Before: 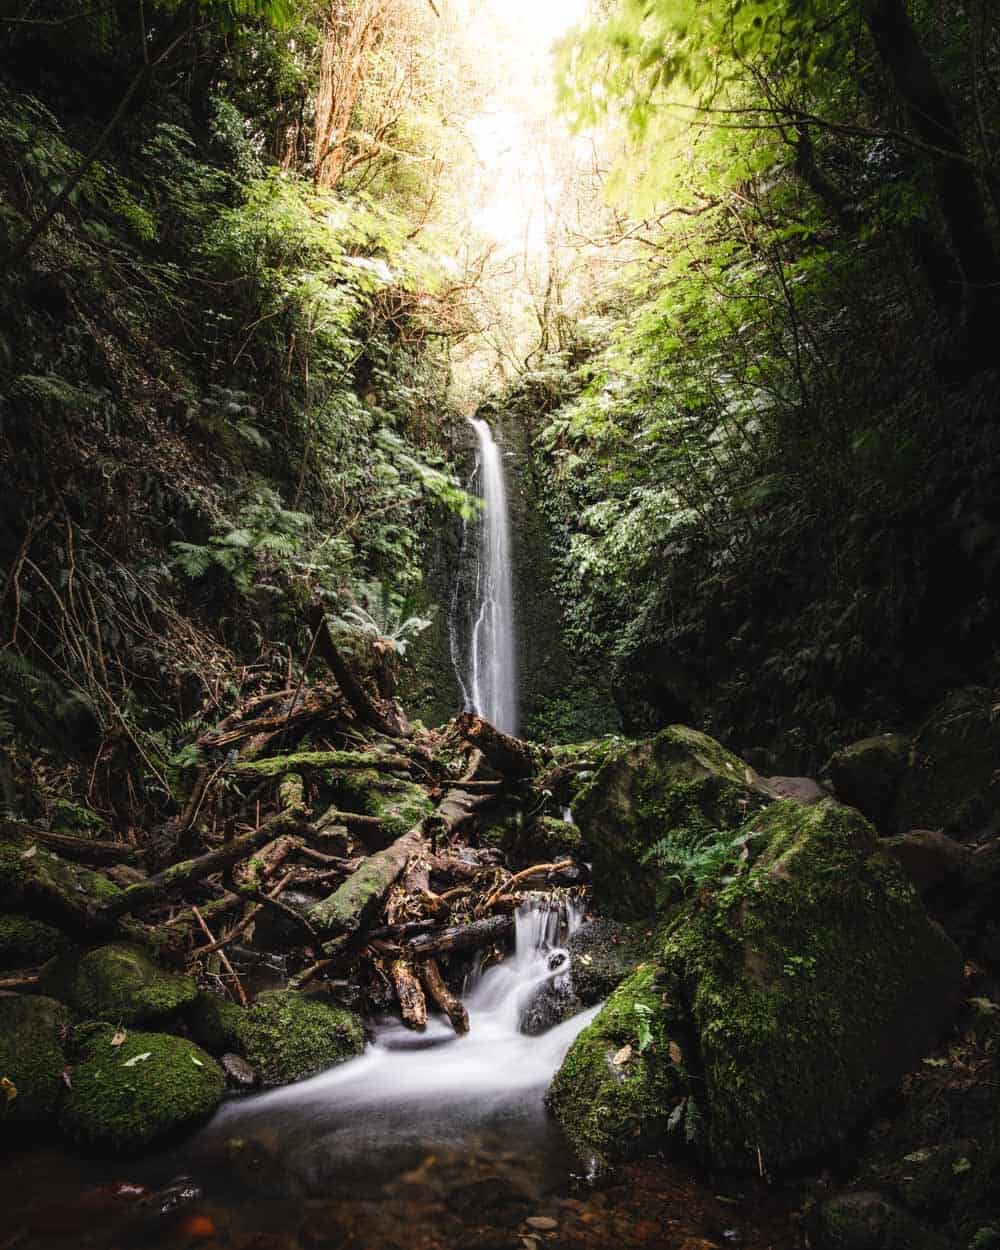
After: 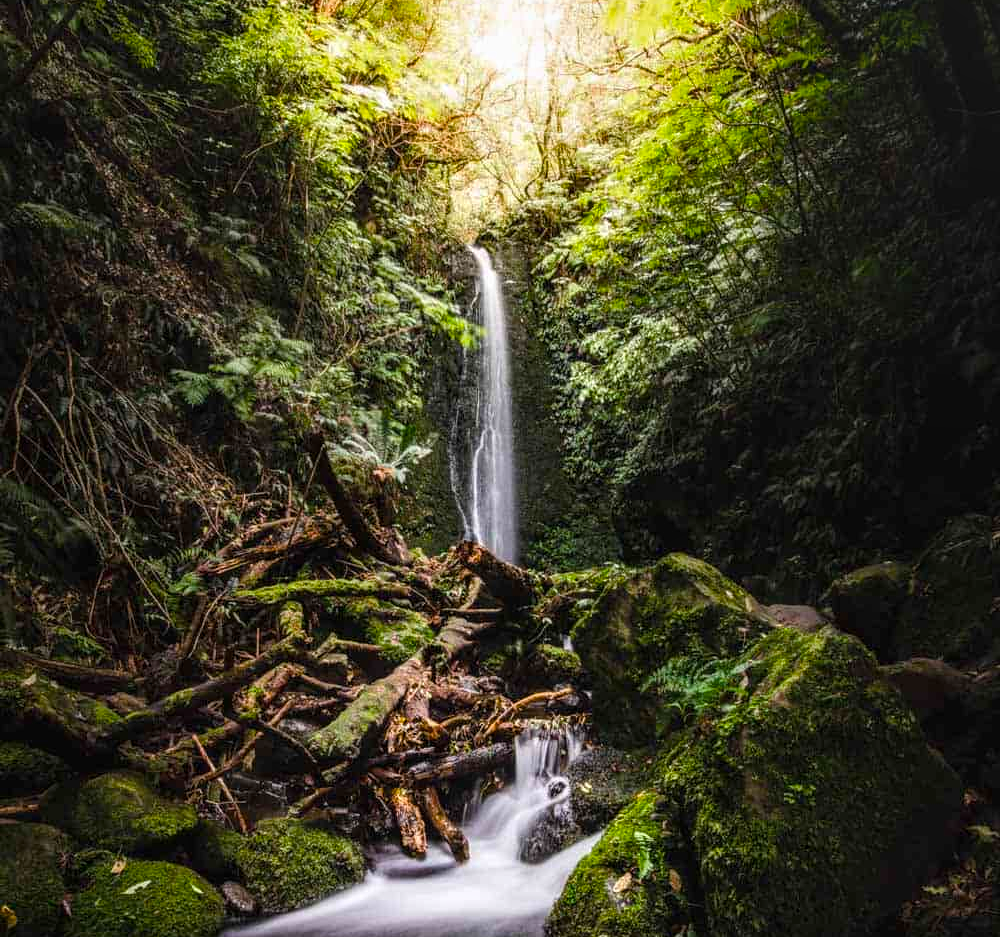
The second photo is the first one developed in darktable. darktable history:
color balance rgb: linear chroma grading › global chroma 15%, perceptual saturation grading › global saturation 30%
crop: top 13.819%, bottom 11.169%
local contrast: on, module defaults
